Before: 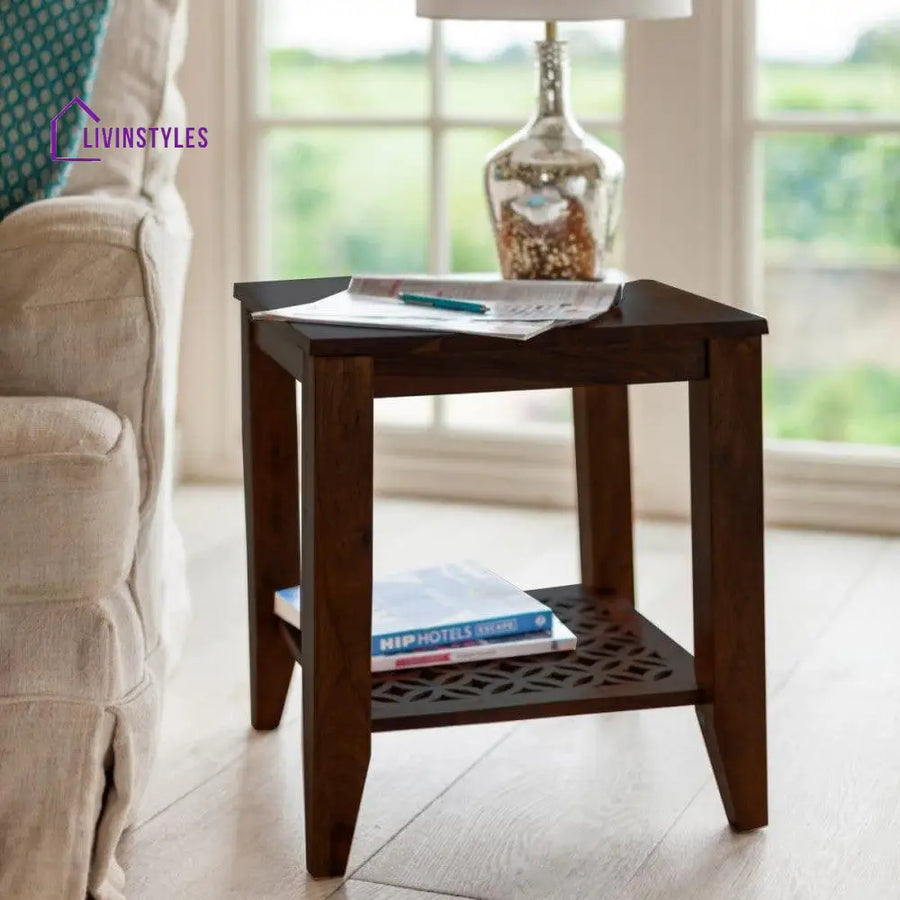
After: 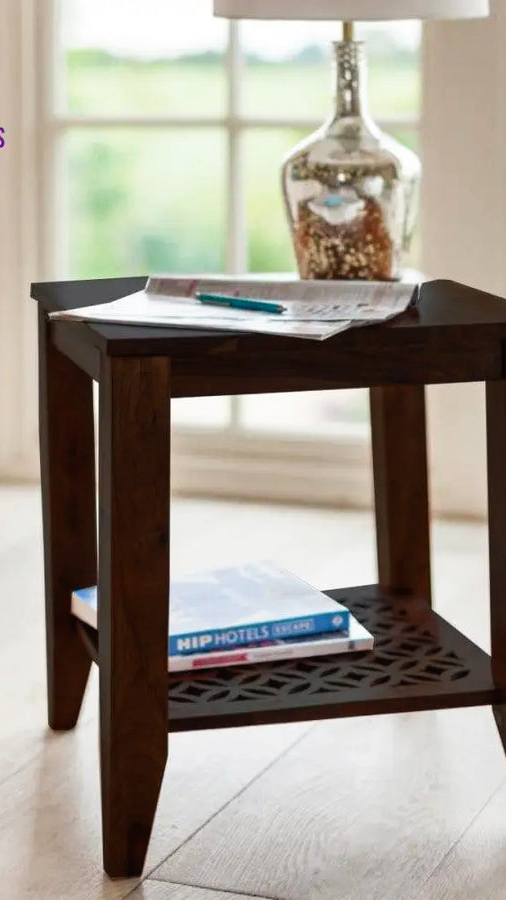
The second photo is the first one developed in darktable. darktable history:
tone curve: curves: ch0 [(0, 0) (0.003, 0.01) (0.011, 0.015) (0.025, 0.023) (0.044, 0.037) (0.069, 0.055) (0.1, 0.08) (0.136, 0.114) (0.177, 0.155) (0.224, 0.201) (0.277, 0.254) (0.335, 0.319) (0.399, 0.387) (0.468, 0.459) (0.543, 0.544) (0.623, 0.634) (0.709, 0.731) (0.801, 0.827) (0.898, 0.921) (1, 1)], preserve colors none
crop and rotate: left 22.569%, right 21.111%
